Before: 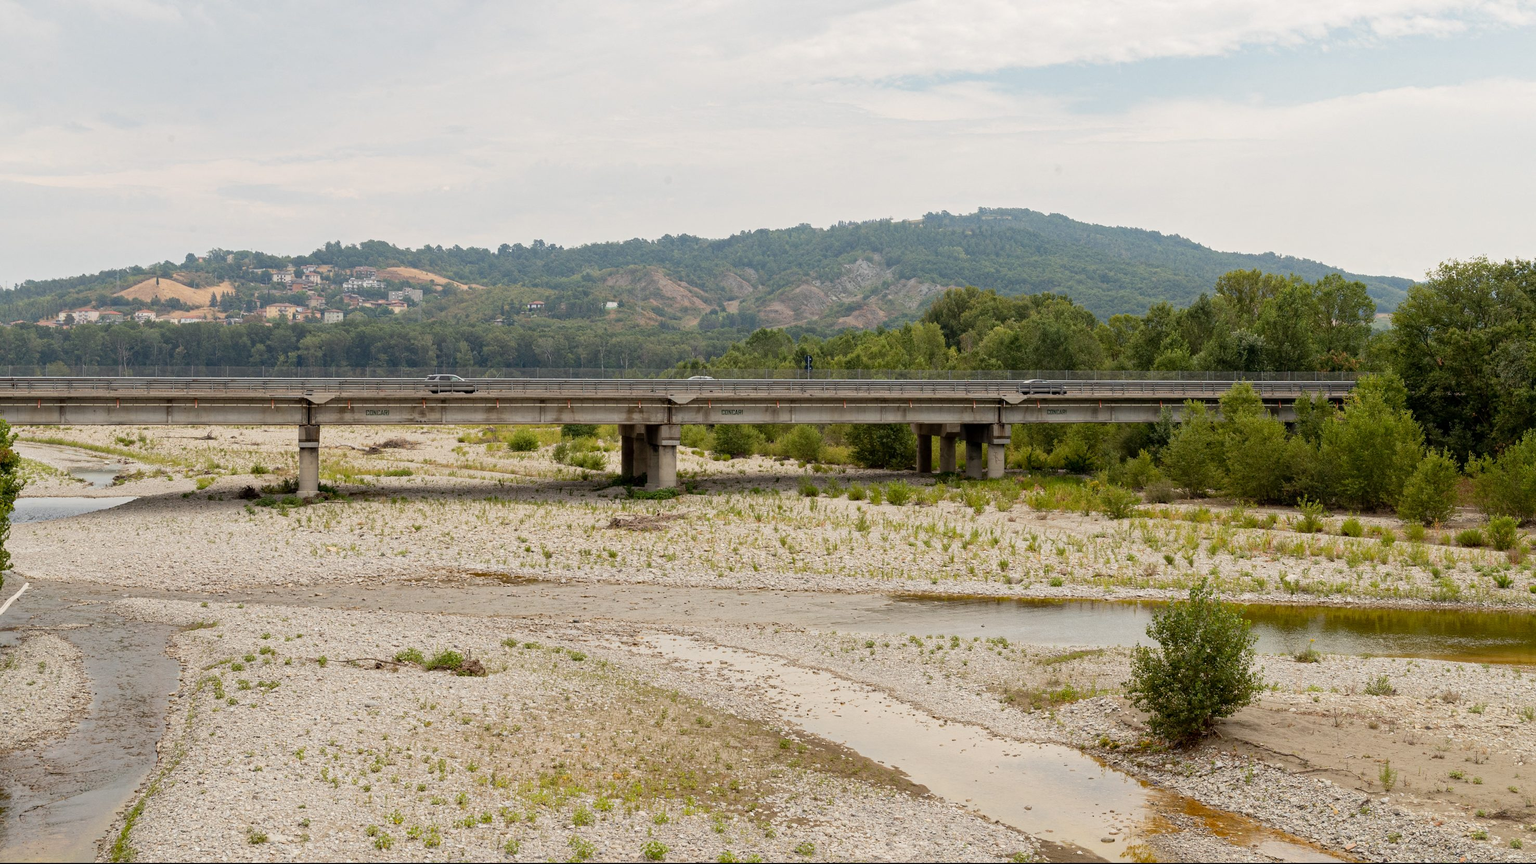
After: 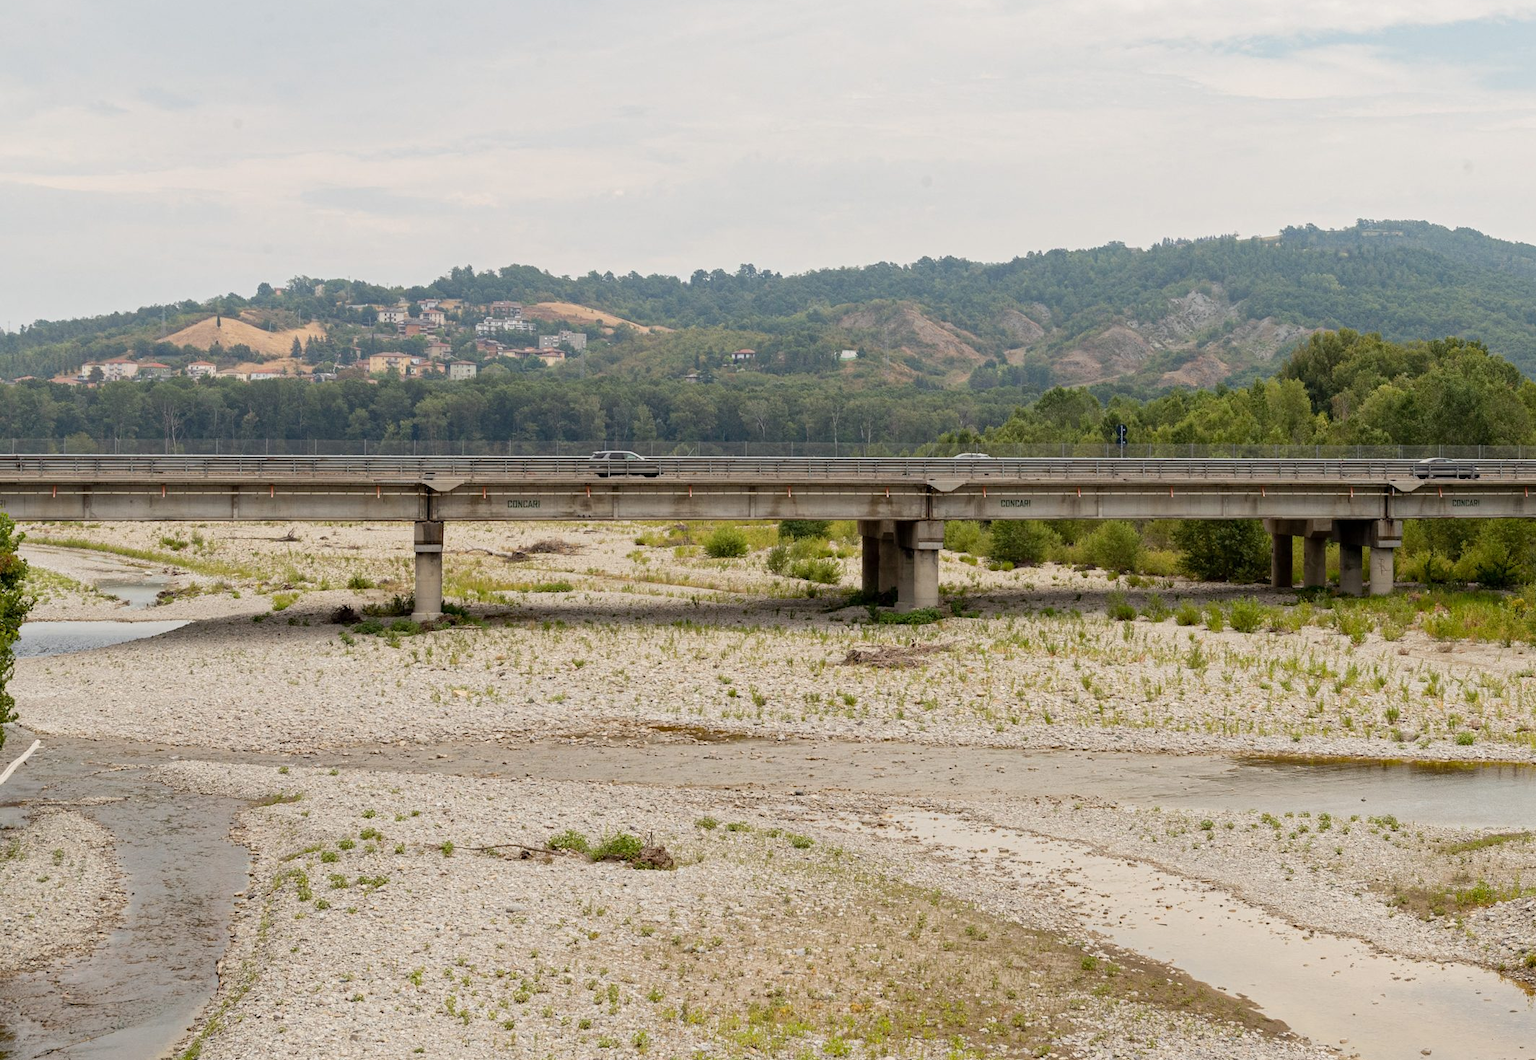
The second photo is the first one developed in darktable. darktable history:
crop: top 5.762%, right 27.895%, bottom 5.715%
